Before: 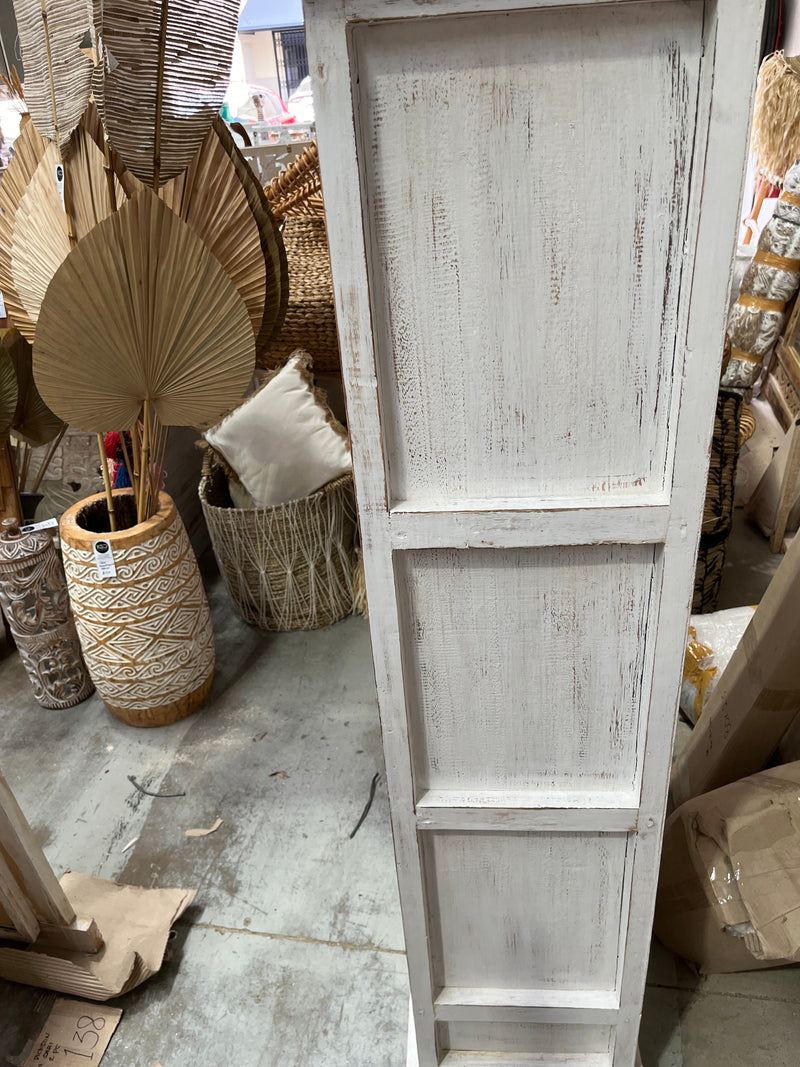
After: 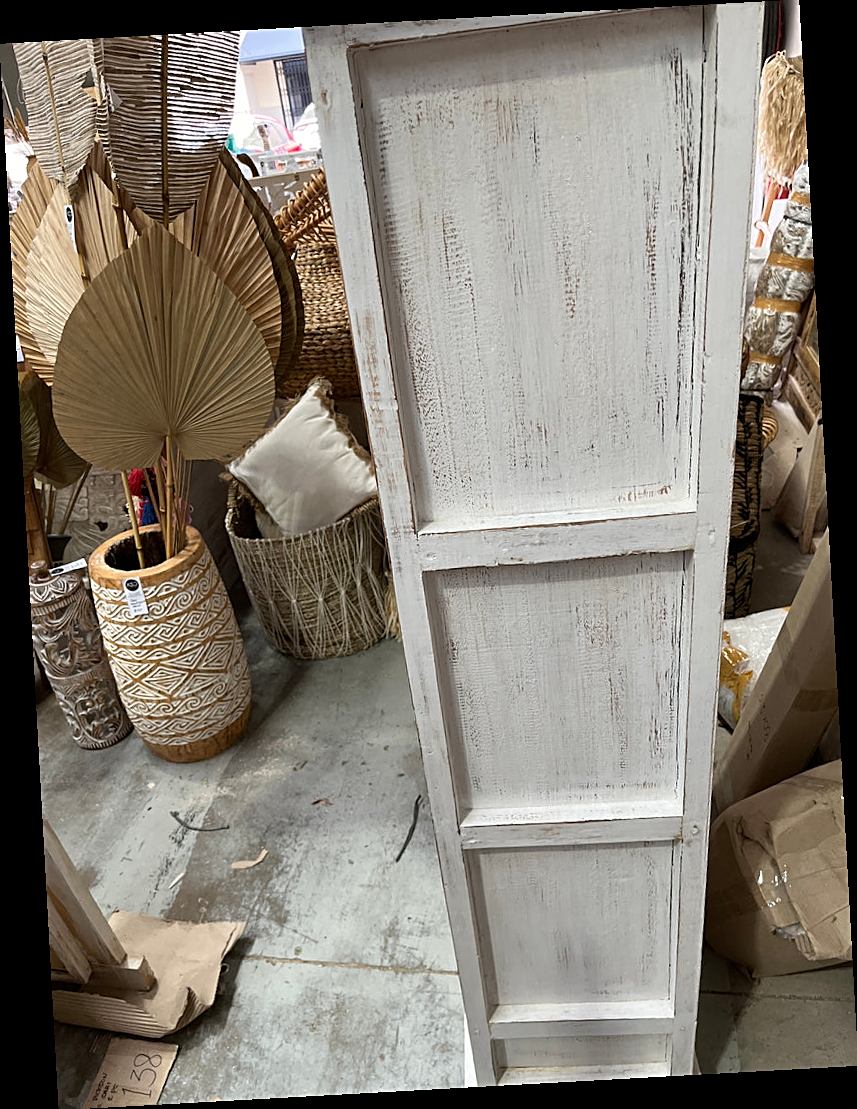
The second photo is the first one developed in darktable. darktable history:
sharpen: on, module defaults
rotate and perspective: rotation -3.18°, automatic cropping off
